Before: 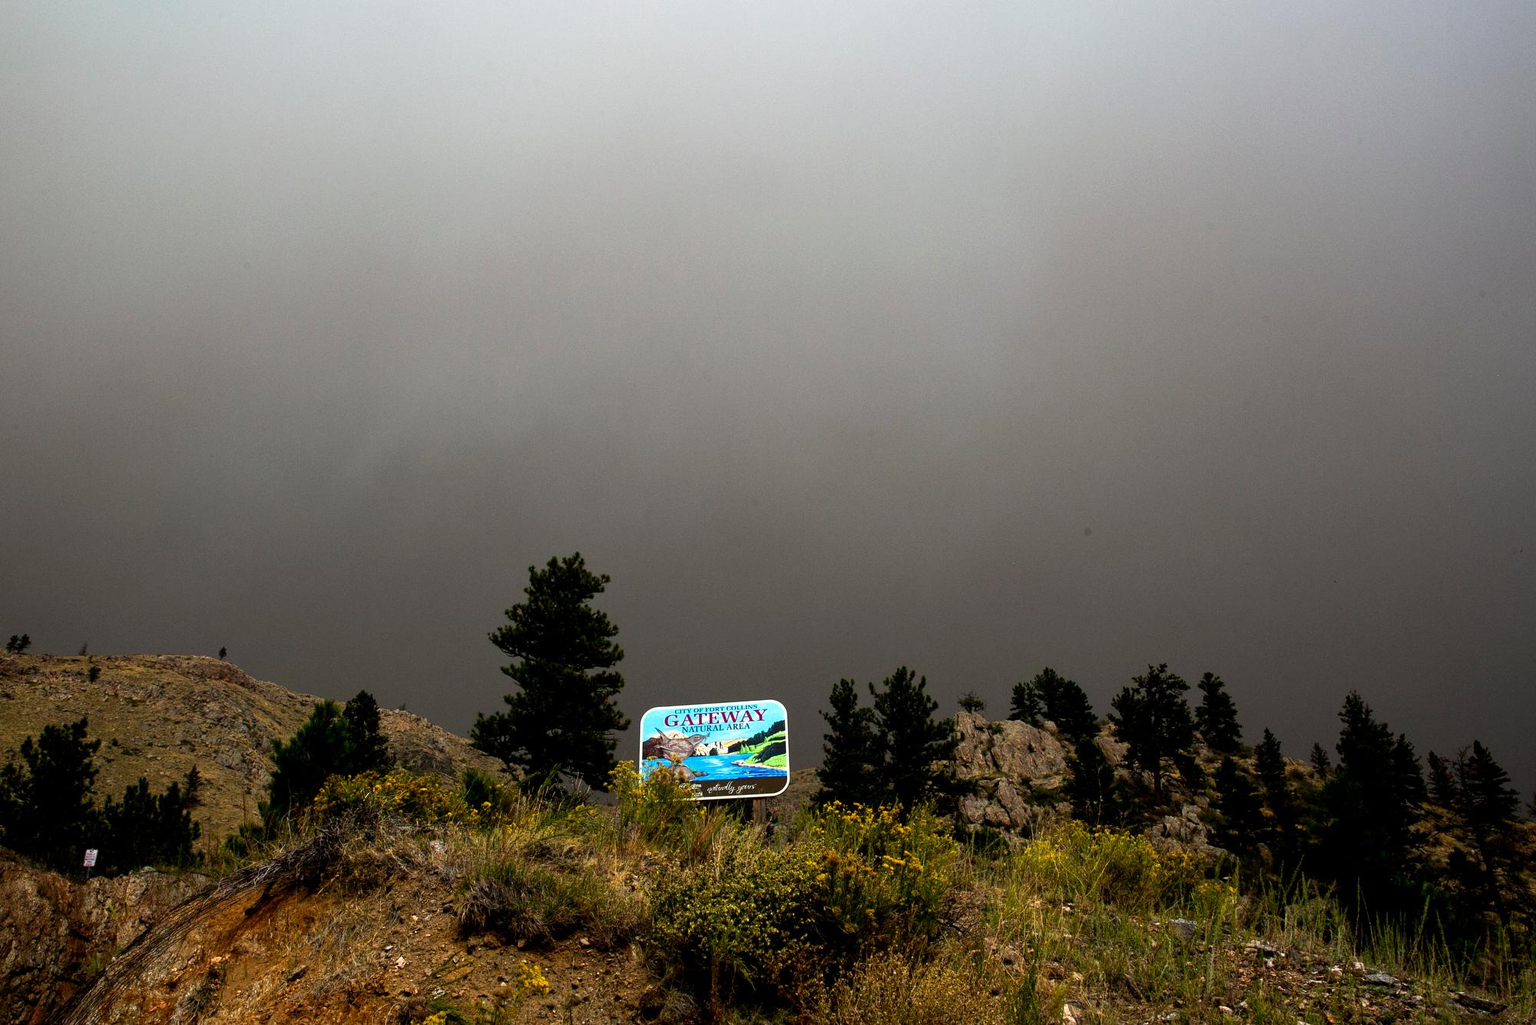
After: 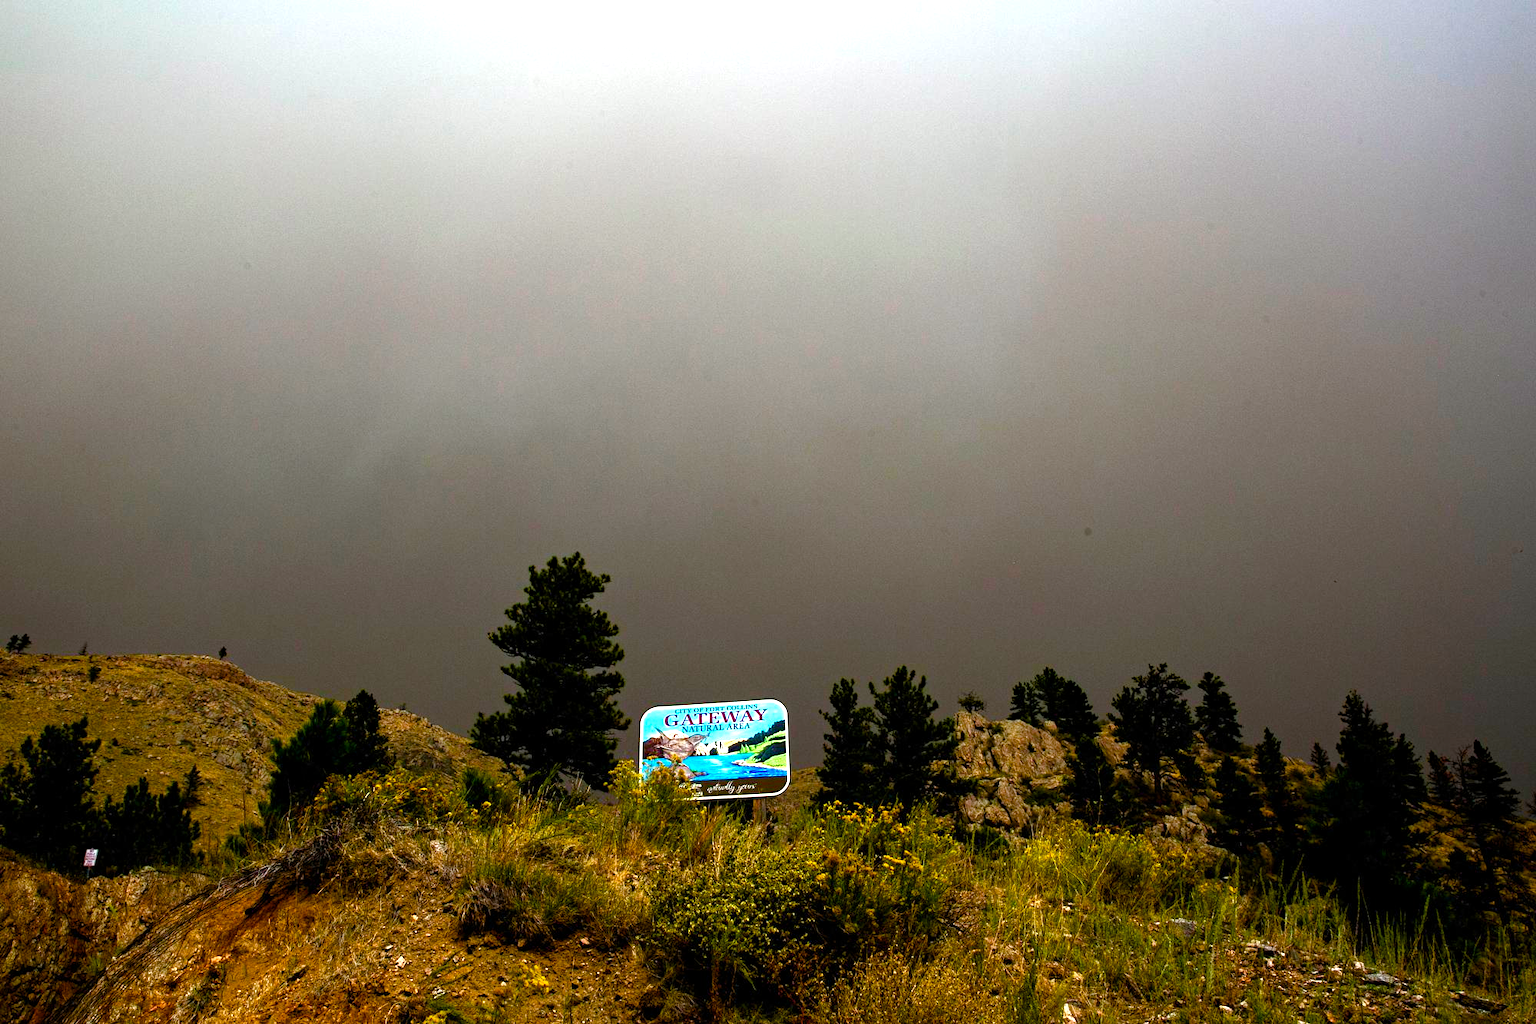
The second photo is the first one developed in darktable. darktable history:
haze removal: compatibility mode true, adaptive false
color balance rgb: linear chroma grading › shadows -2.2%, linear chroma grading › highlights -15%, linear chroma grading › global chroma -10%, linear chroma grading › mid-tones -10%, perceptual saturation grading › global saturation 45%, perceptual saturation grading › highlights -50%, perceptual saturation grading › shadows 30%, perceptual brilliance grading › global brilliance 18%, global vibrance 45%
